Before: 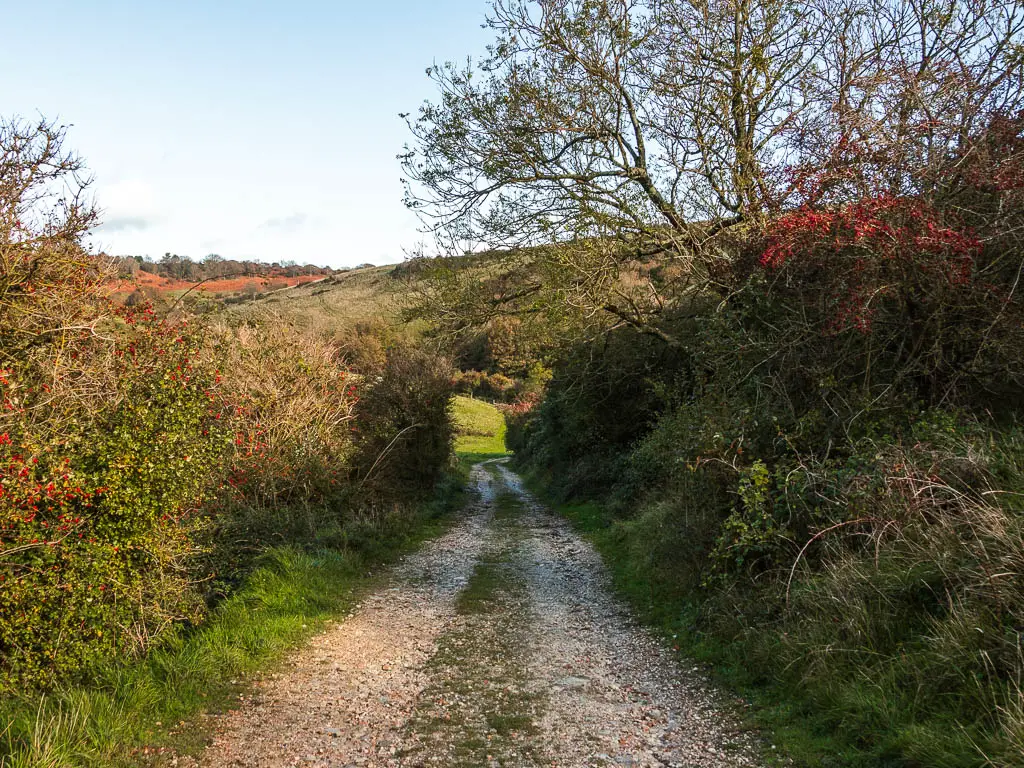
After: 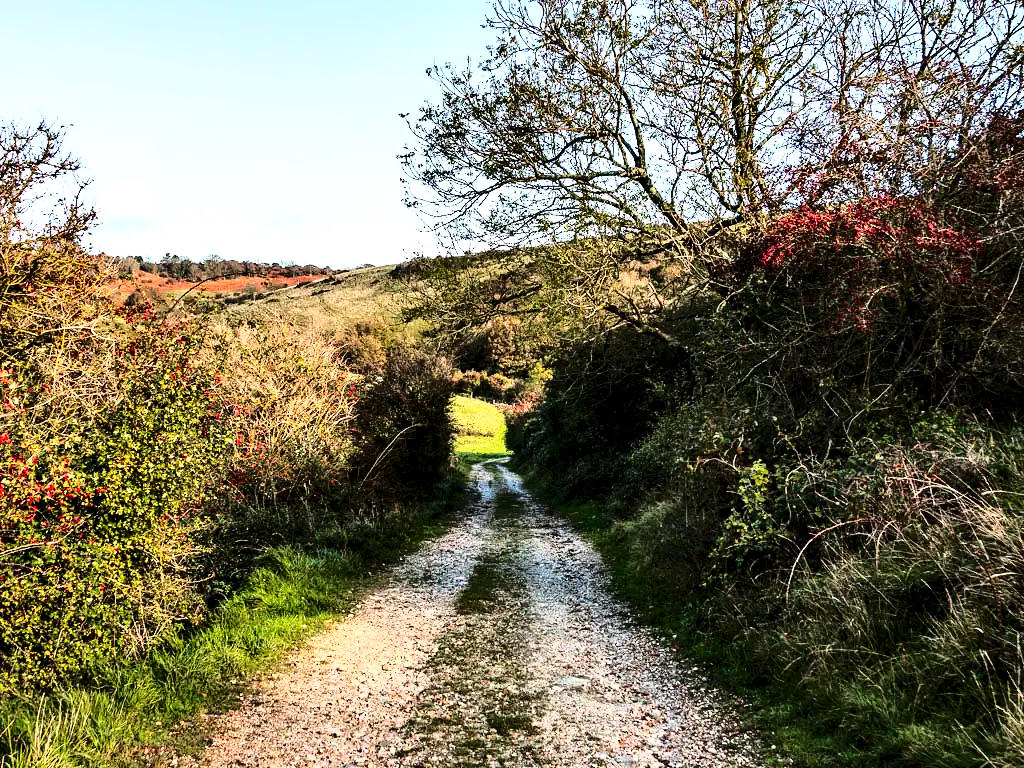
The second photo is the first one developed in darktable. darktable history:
contrast equalizer: octaves 7, y [[0.6 ×6], [0.55 ×6], [0 ×6], [0 ×6], [0 ×6]]
base curve: curves: ch0 [(0, 0) (0.04, 0.03) (0.133, 0.232) (0.448, 0.748) (0.843, 0.968) (1, 1)]
